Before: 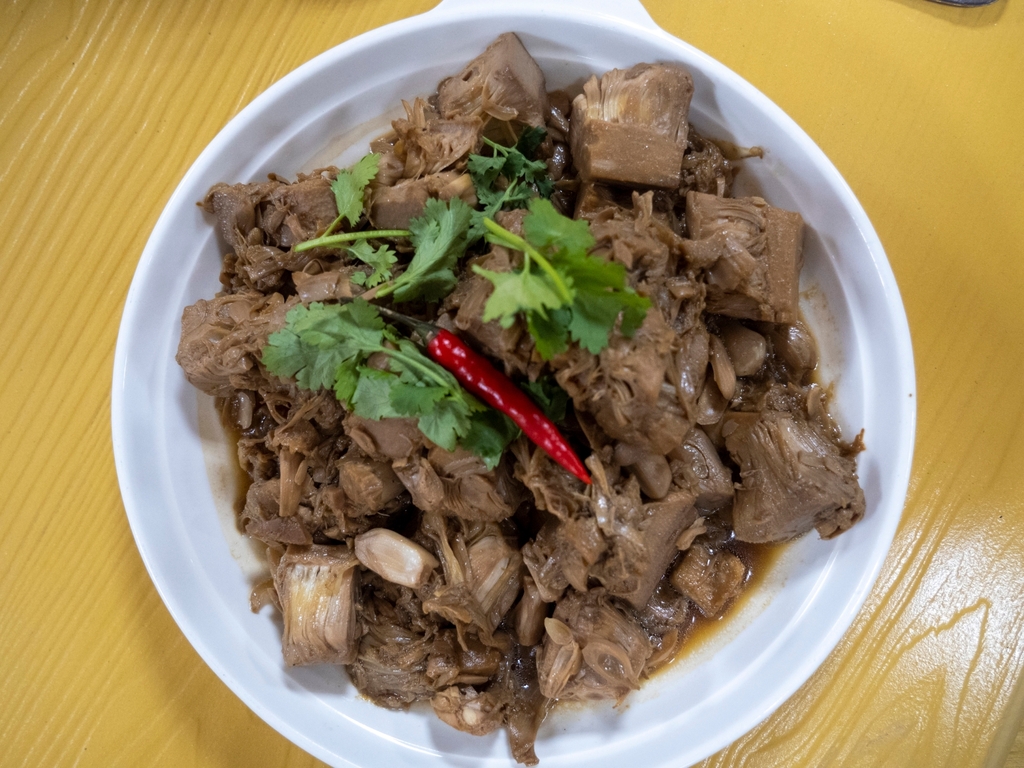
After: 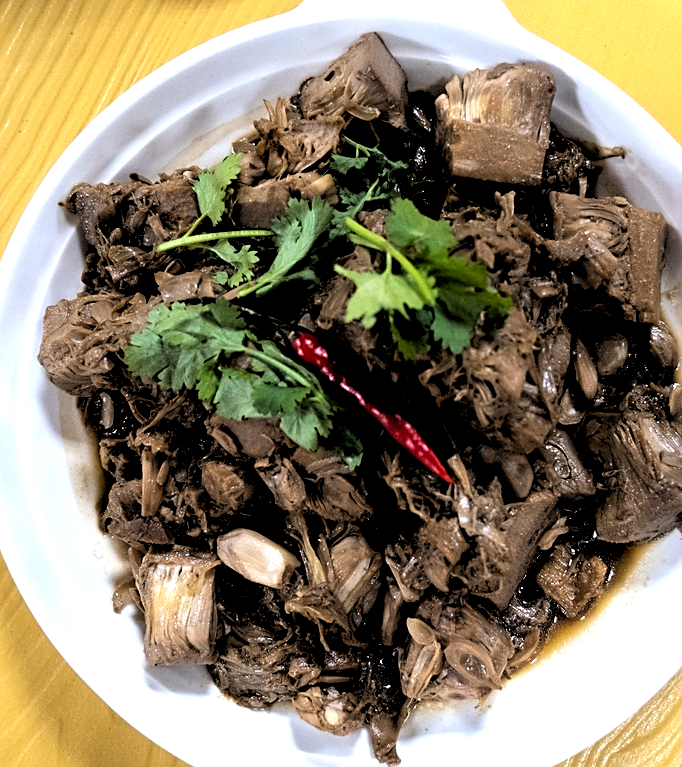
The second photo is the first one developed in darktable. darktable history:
crop and rotate: left 13.537%, right 19.796%
sharpen: on, module defaults
rgb levels: levels [[0.034, 0.472, 0.904], [0, 0.5, 1], [0, 0.5, 1]]
tone equalizer: -8 EV -0.75 EV, -7 EV -0.7 EV, -6 EV -0.6 EV, -5 EV -0.4 EV, -3 EV 0.4 EV, -2 EV 0.6 EV, -1 EV 0.7 EV, +0 EV 0.75 EV, edges refinement/feathering 500, mask exposure compensation -1.57 EV, preserve details no
